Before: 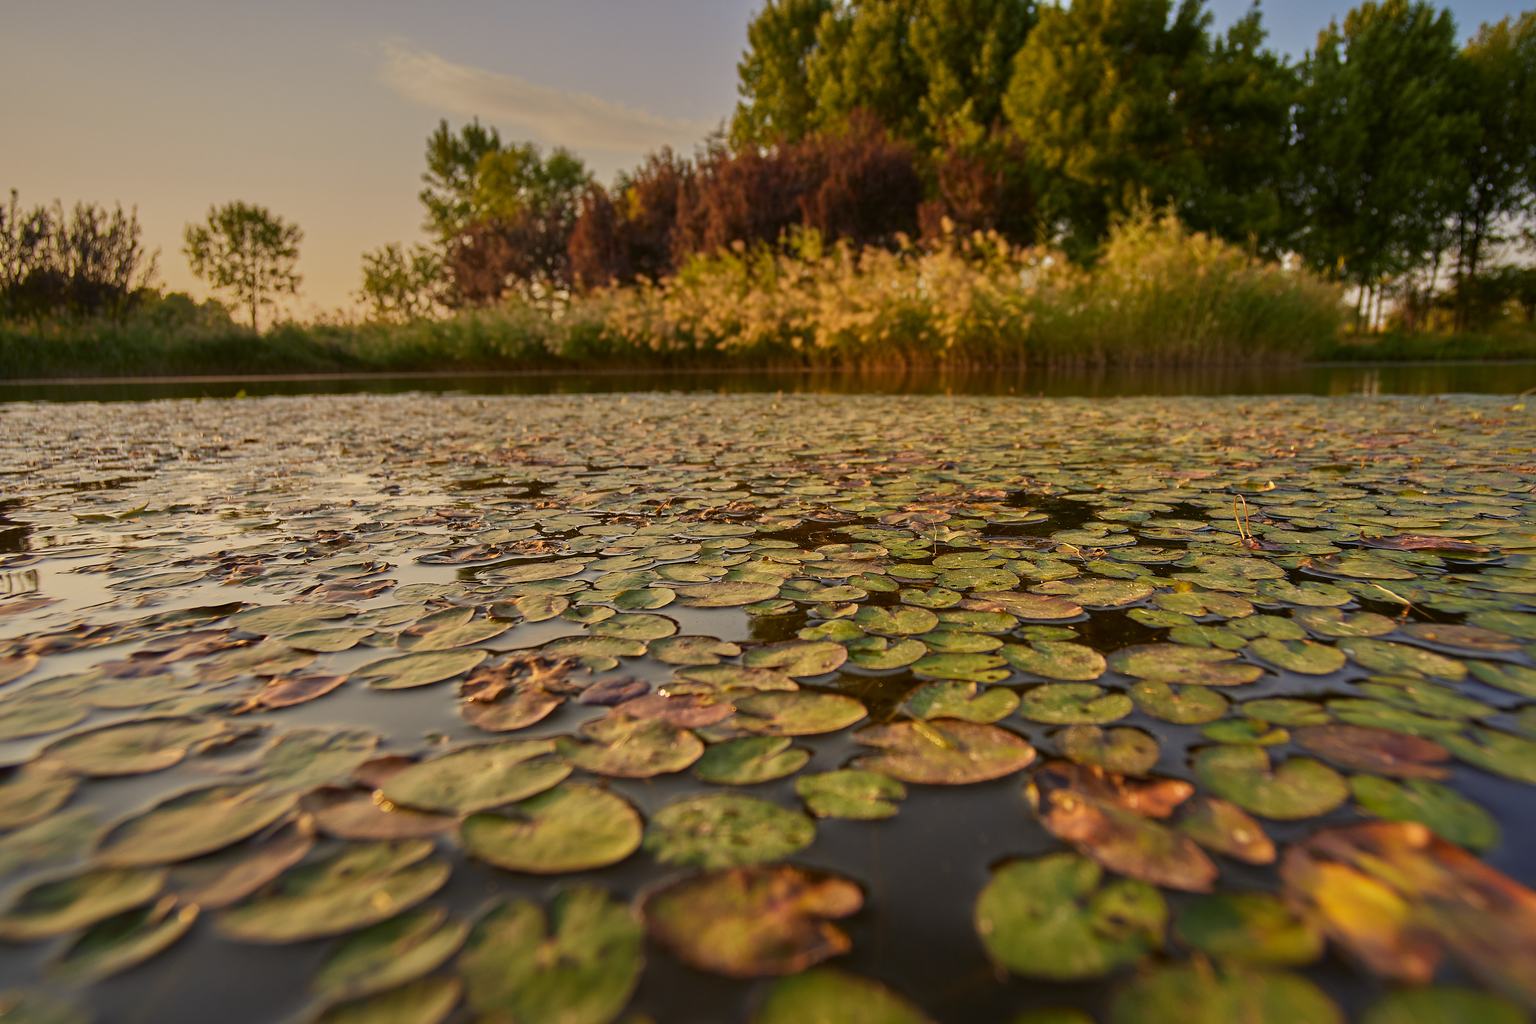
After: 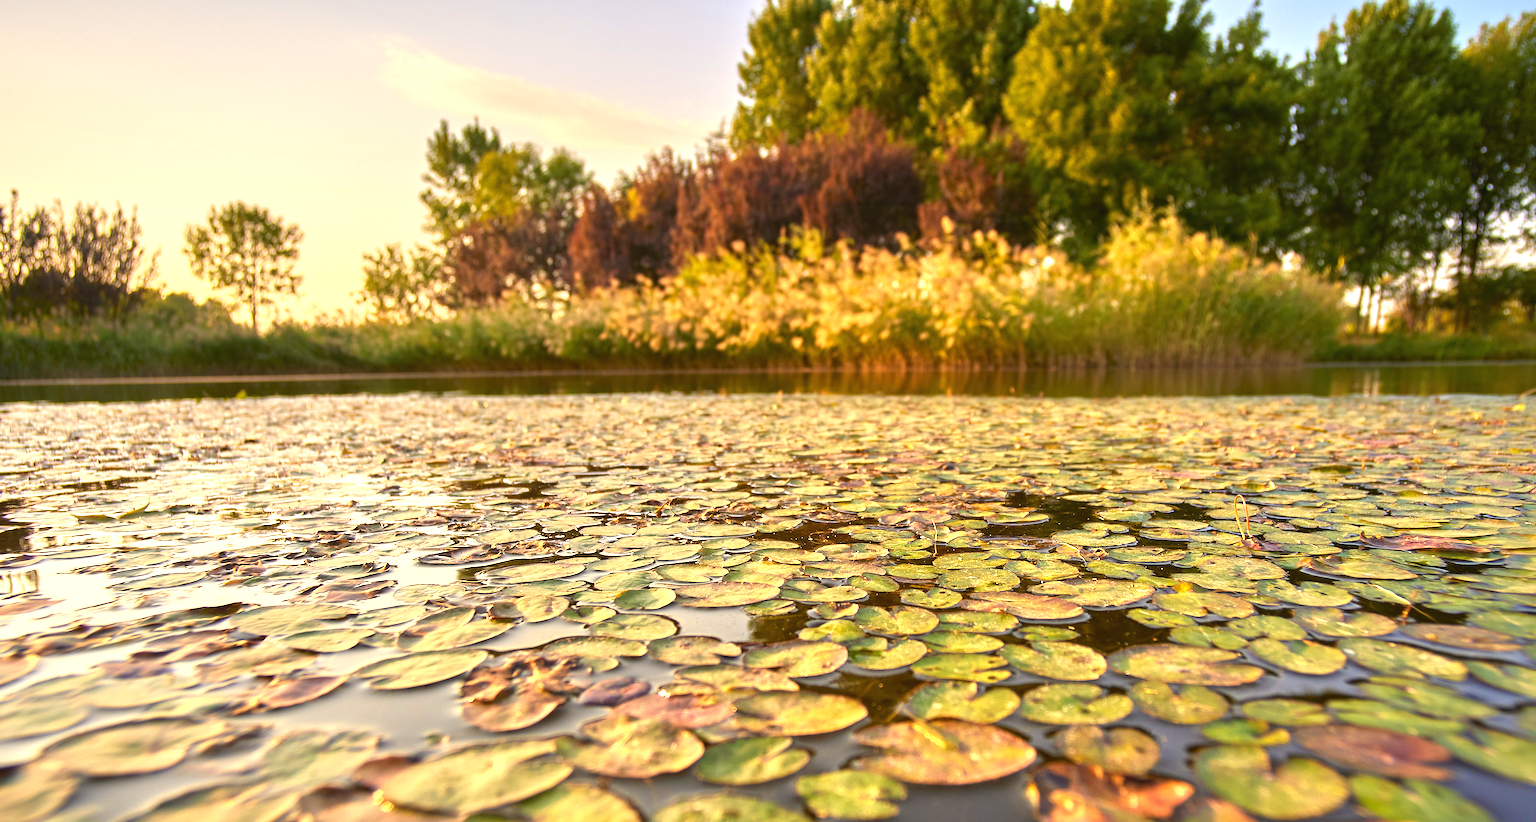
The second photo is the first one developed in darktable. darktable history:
exposure: black level correction 0, exposure 1.521 EV, compensate highlight preservation false
crop: bottom 19.636%
